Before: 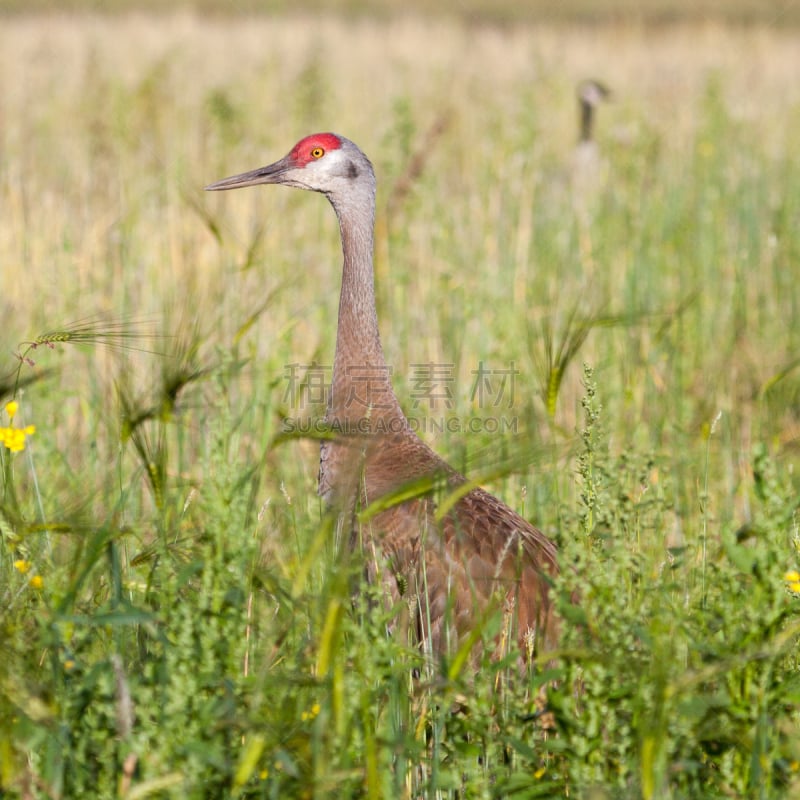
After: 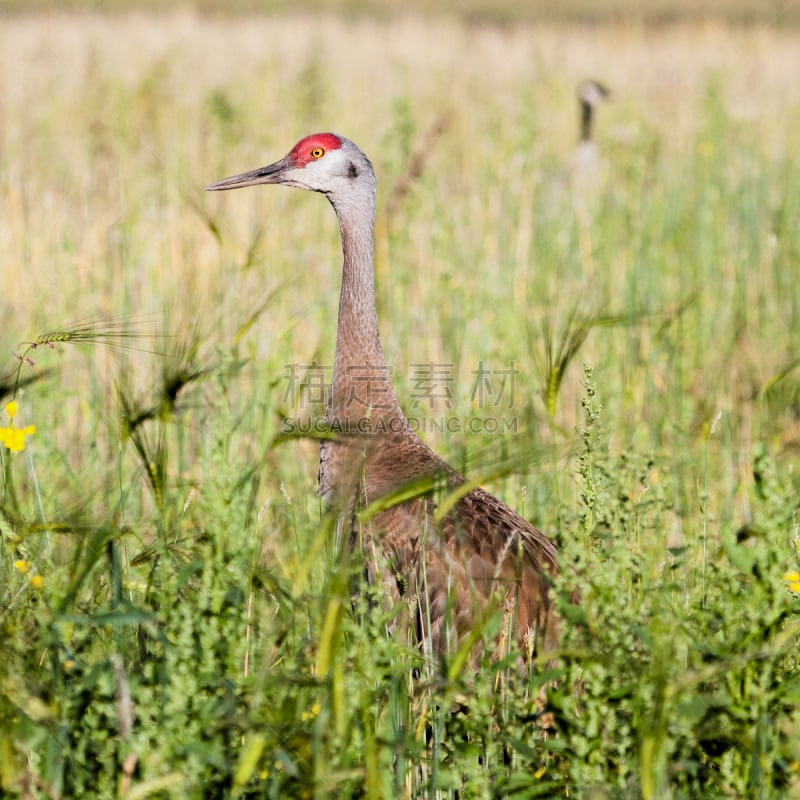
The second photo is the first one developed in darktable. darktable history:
filmic rgb: black relative exposure -5 EV, white relative exposure 3.5 EV, hardness 3.19, contrast 1.5, highlights saturation mix -50%
haze removal: strength 0.1, compatibility mode true, adaptive false
